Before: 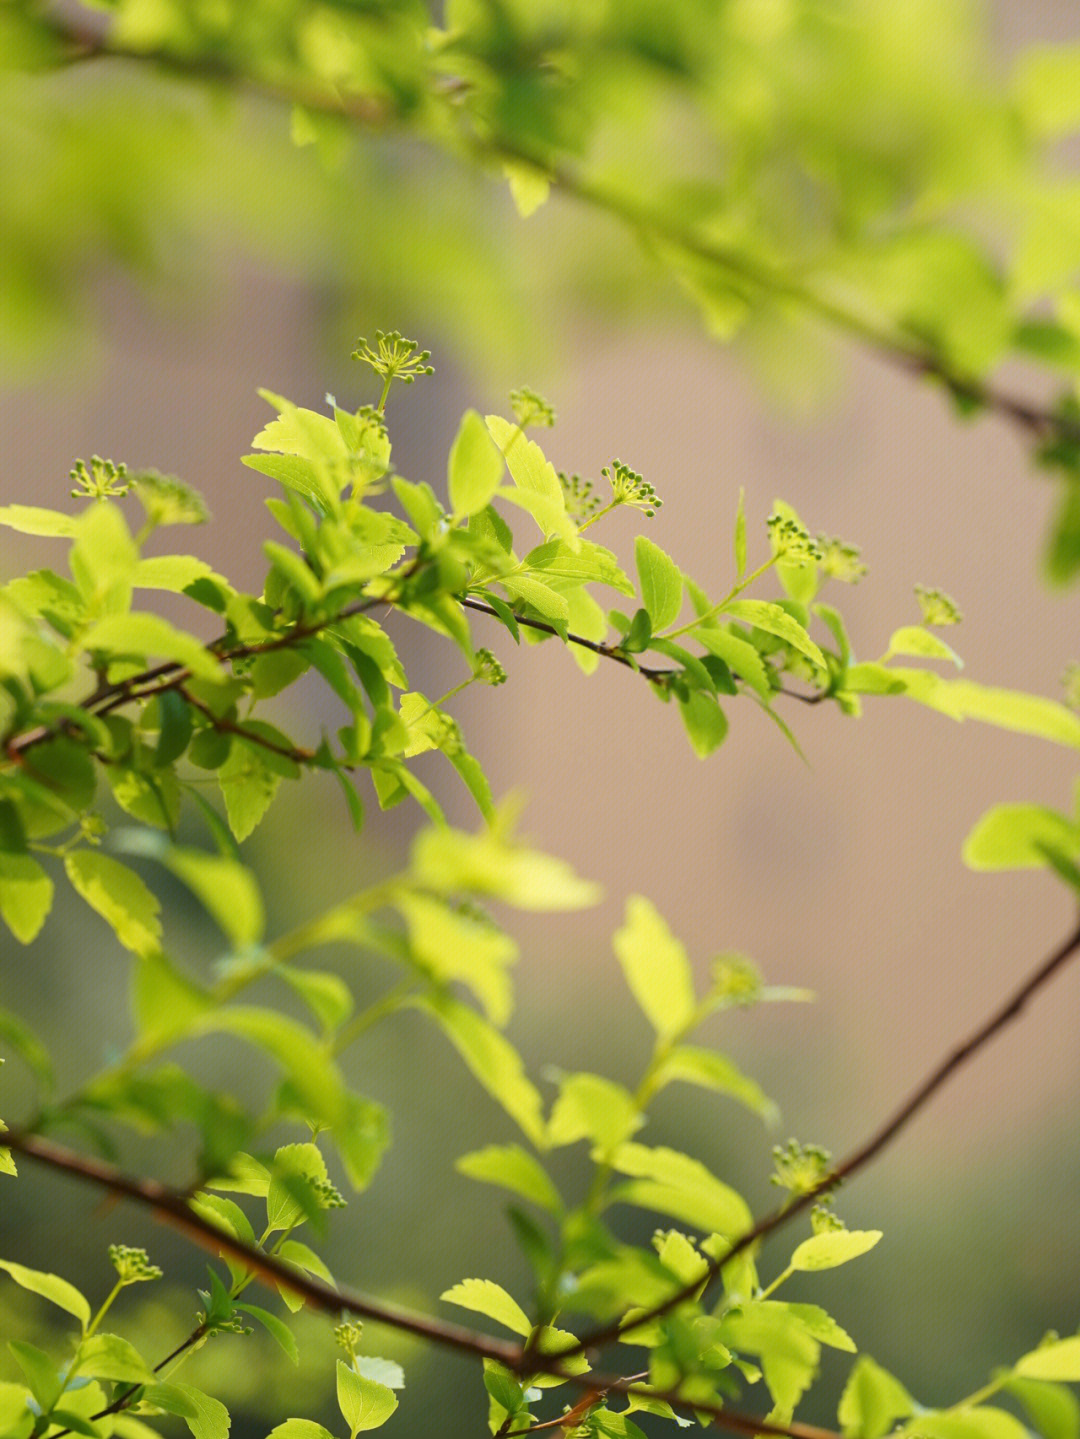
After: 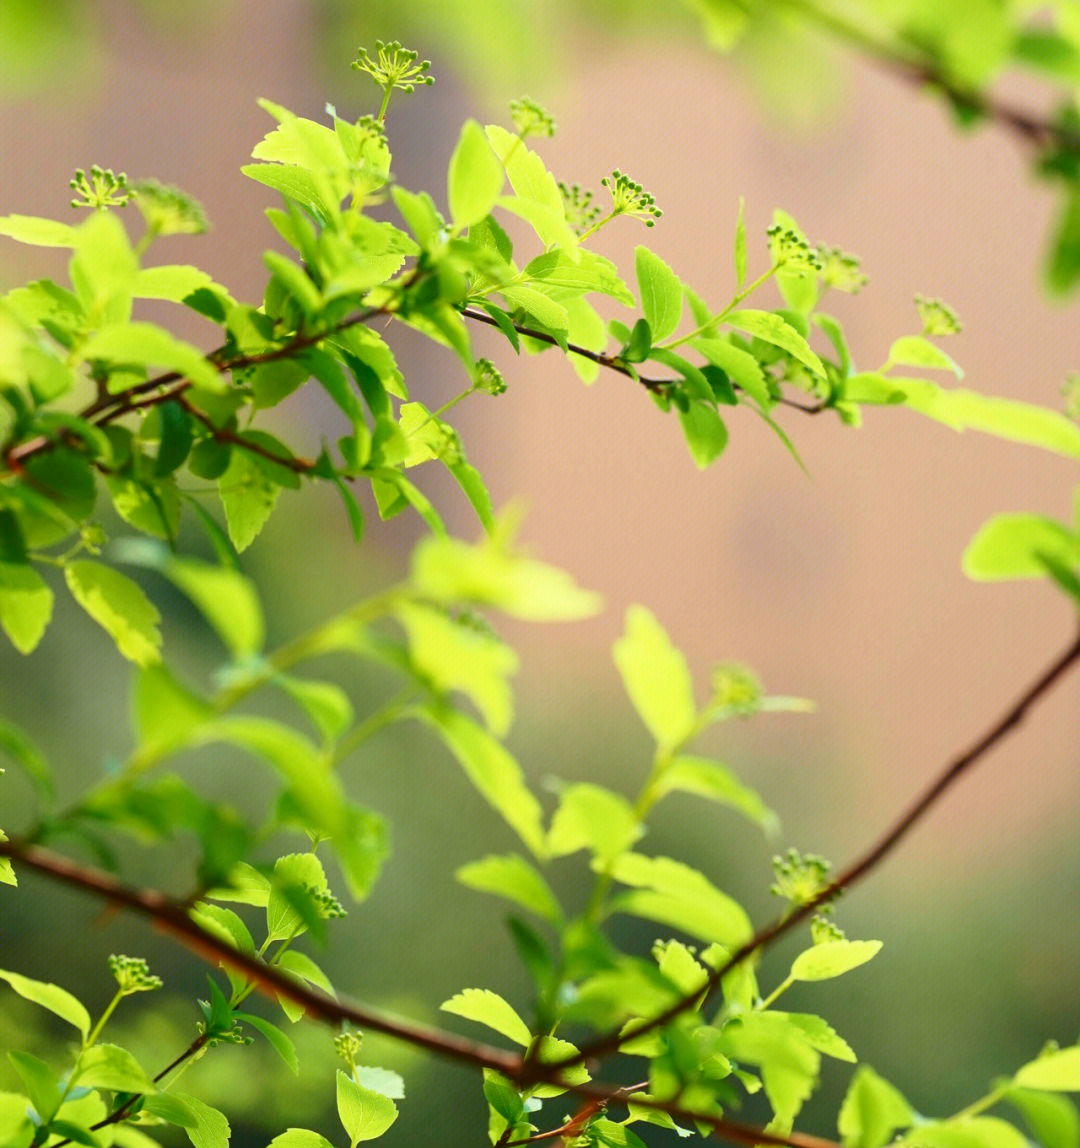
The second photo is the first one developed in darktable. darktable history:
crop and rotate: top 20.219%
tone curve: curves: ch0 [(0, 0.01) (0.037, 0.032) (0.131, 0.108) (0.275, 0.258) (0.483, 0.512) (0.61, 0.661) (0.696, 0.76) (0.792, 0.867) (0.911, 0.955) (0.997, 0.995)]; ch1 [(0, 0) (0.308, 0.268) (0.425, 0.383) (0.503, 0.502) (0.529, 0.543) (0.706, 0.754) (0.869, 0.907) (1, 1)]; ch2 [(0, 0) (0.228, 0.196) (0.336, 0.315) (0.399, 0.403) (0.485, 0.487) (0.502, 0.502) (0.525, 0.523) (0.545, 0.552) (0.587, 0.61) (0.636, 0.654) (0.711, 0.729) (0.855, 0.87) (0.998, 0.977)], color space Lab, independent channels, preserve colors none
